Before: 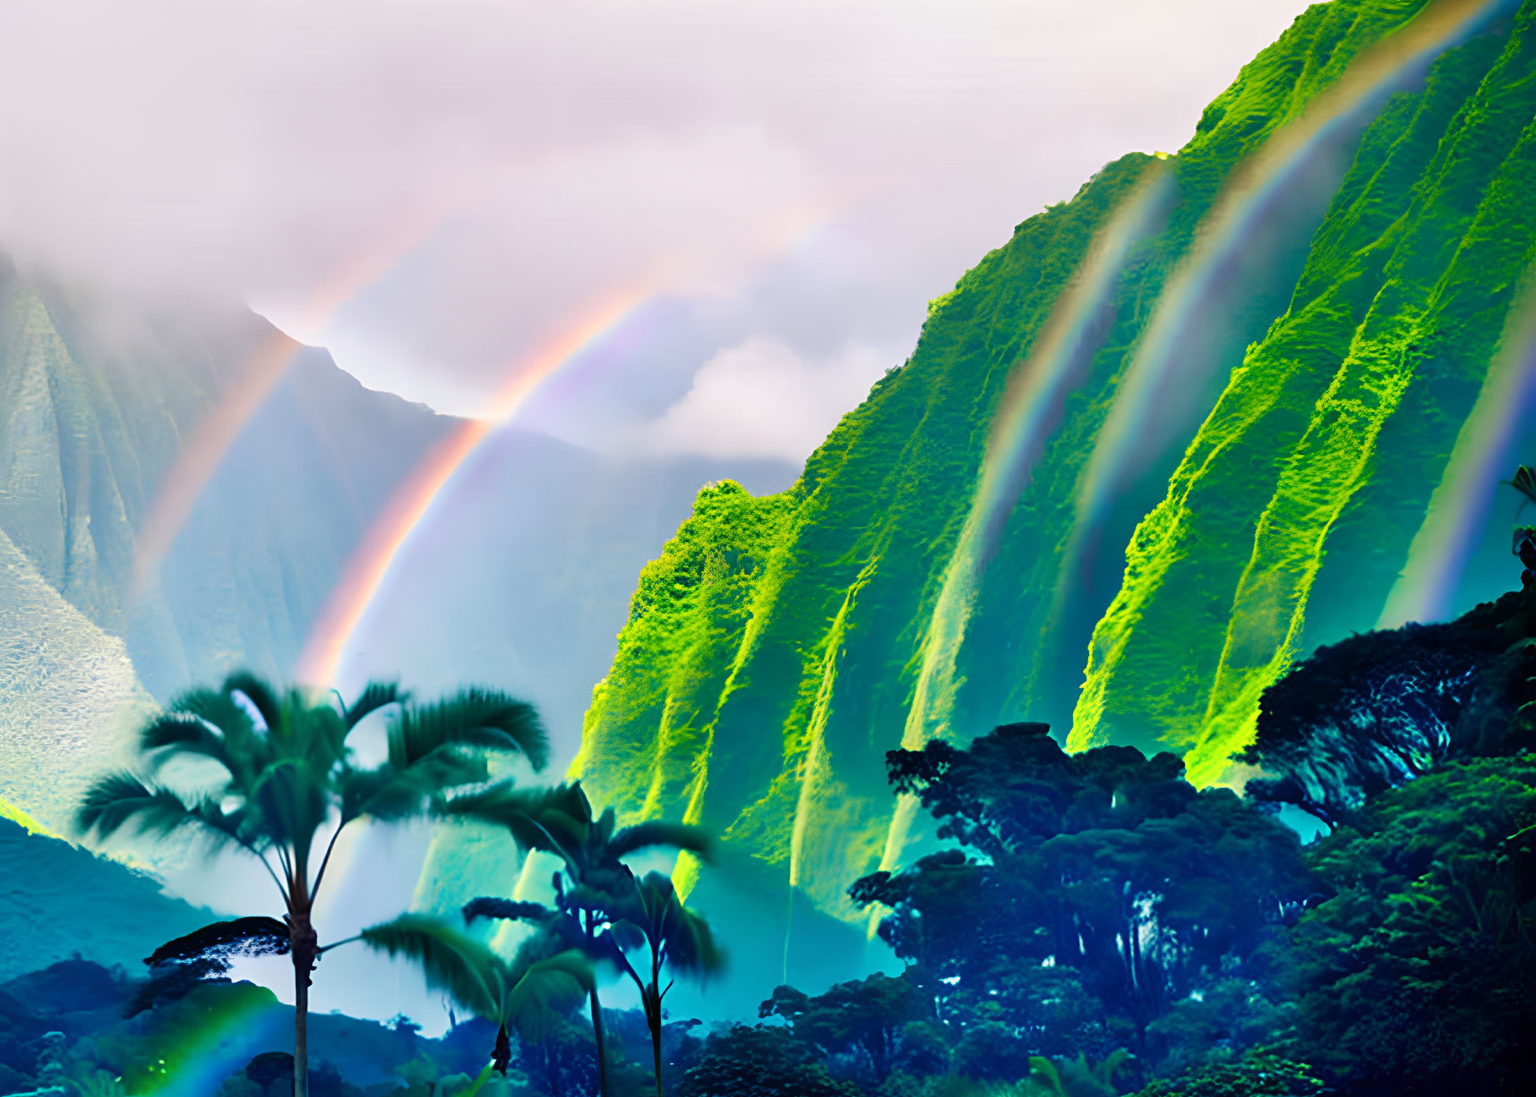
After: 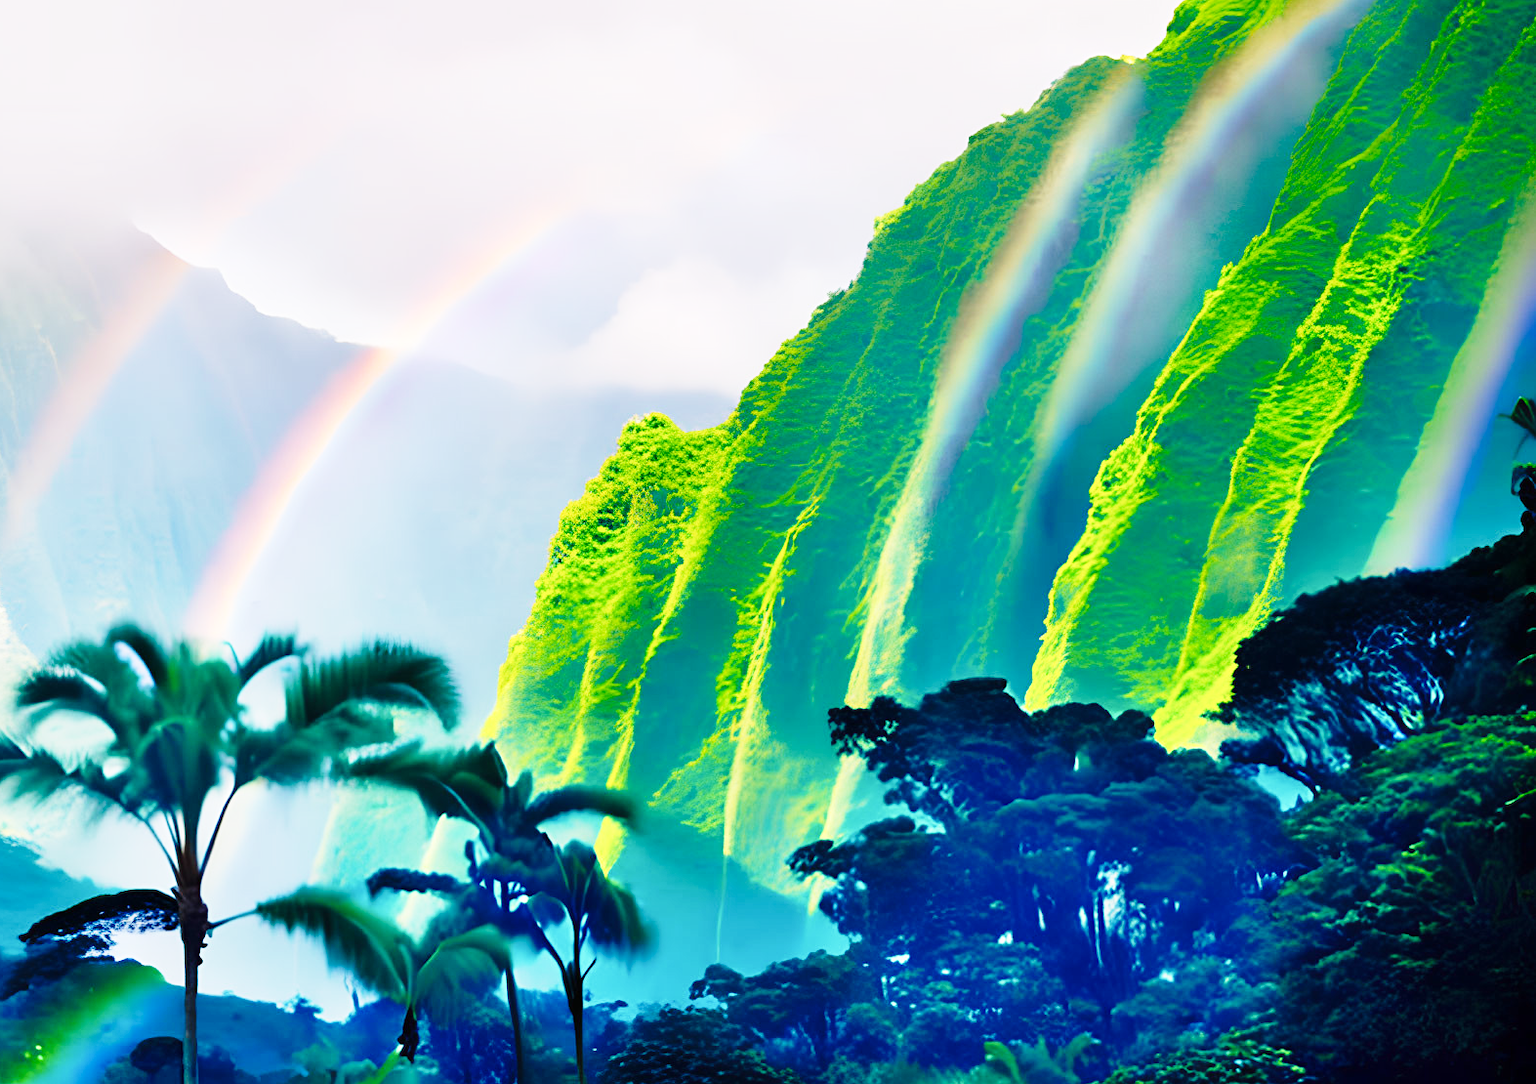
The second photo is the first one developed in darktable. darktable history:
crop and rotate: left 8.262%, top 9.226%
base curve: curves: ch0 [(0, 0) (0.028, 0.03) (0.121, 0.232) (0.46, 0.748) (0.859, 0.968) (1, 1)], preserve colors none
